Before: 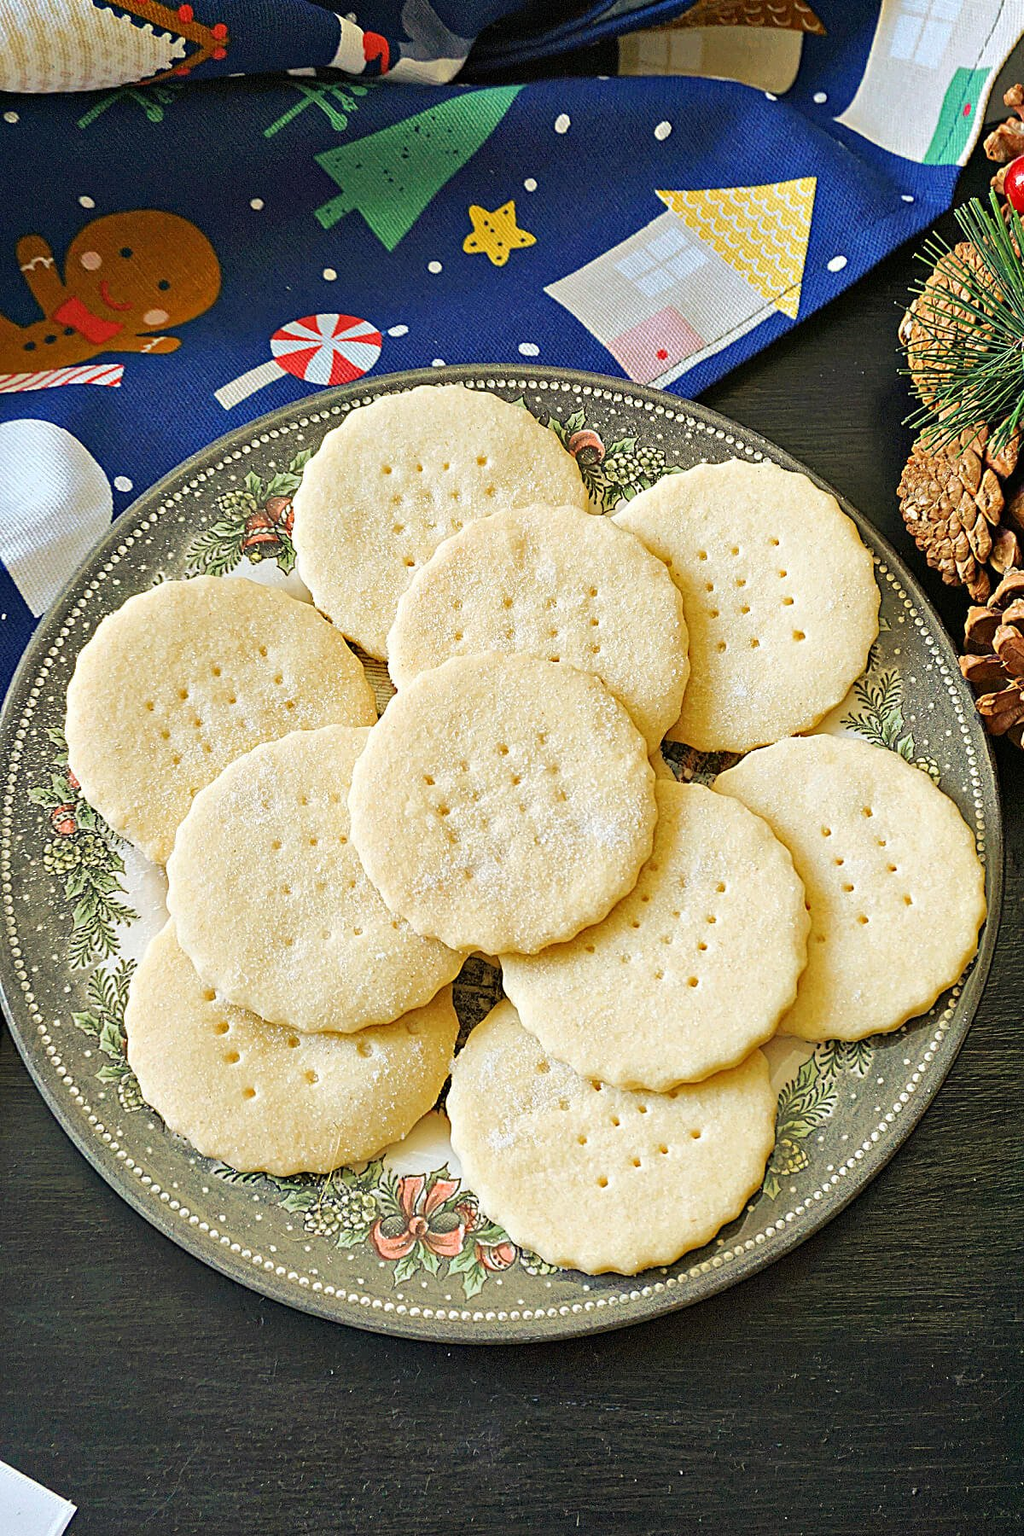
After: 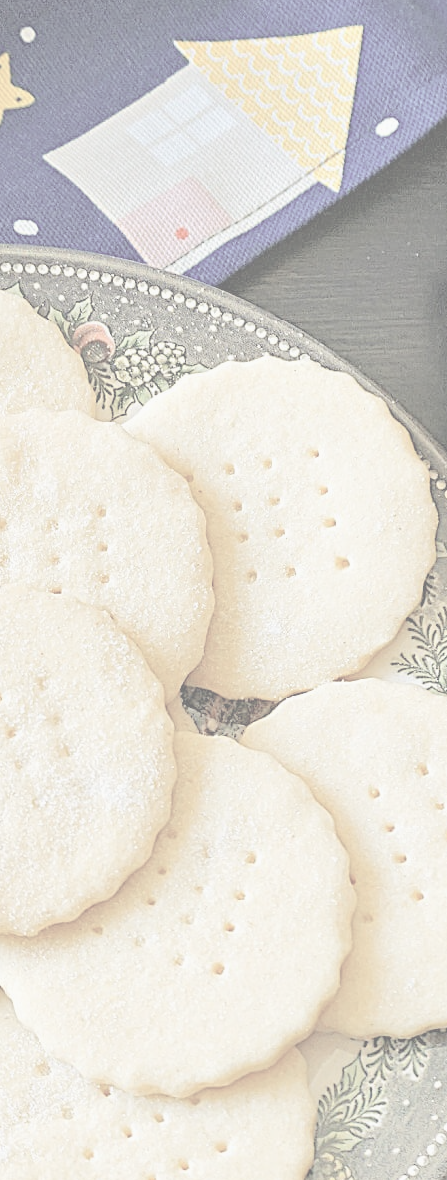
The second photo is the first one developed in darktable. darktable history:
shadows and highlights: shadows 42.89, highlights 7.91
exposure: black level correction 0, exposure 0.702 EV, compensate highlight preservation false
crop and rotate: left 49.564%, top 10.135%, right 13.149%, bottom 24.255%
contrast brightness saturation: contrast -0.327, brightness 0.757, saturation -0.77
